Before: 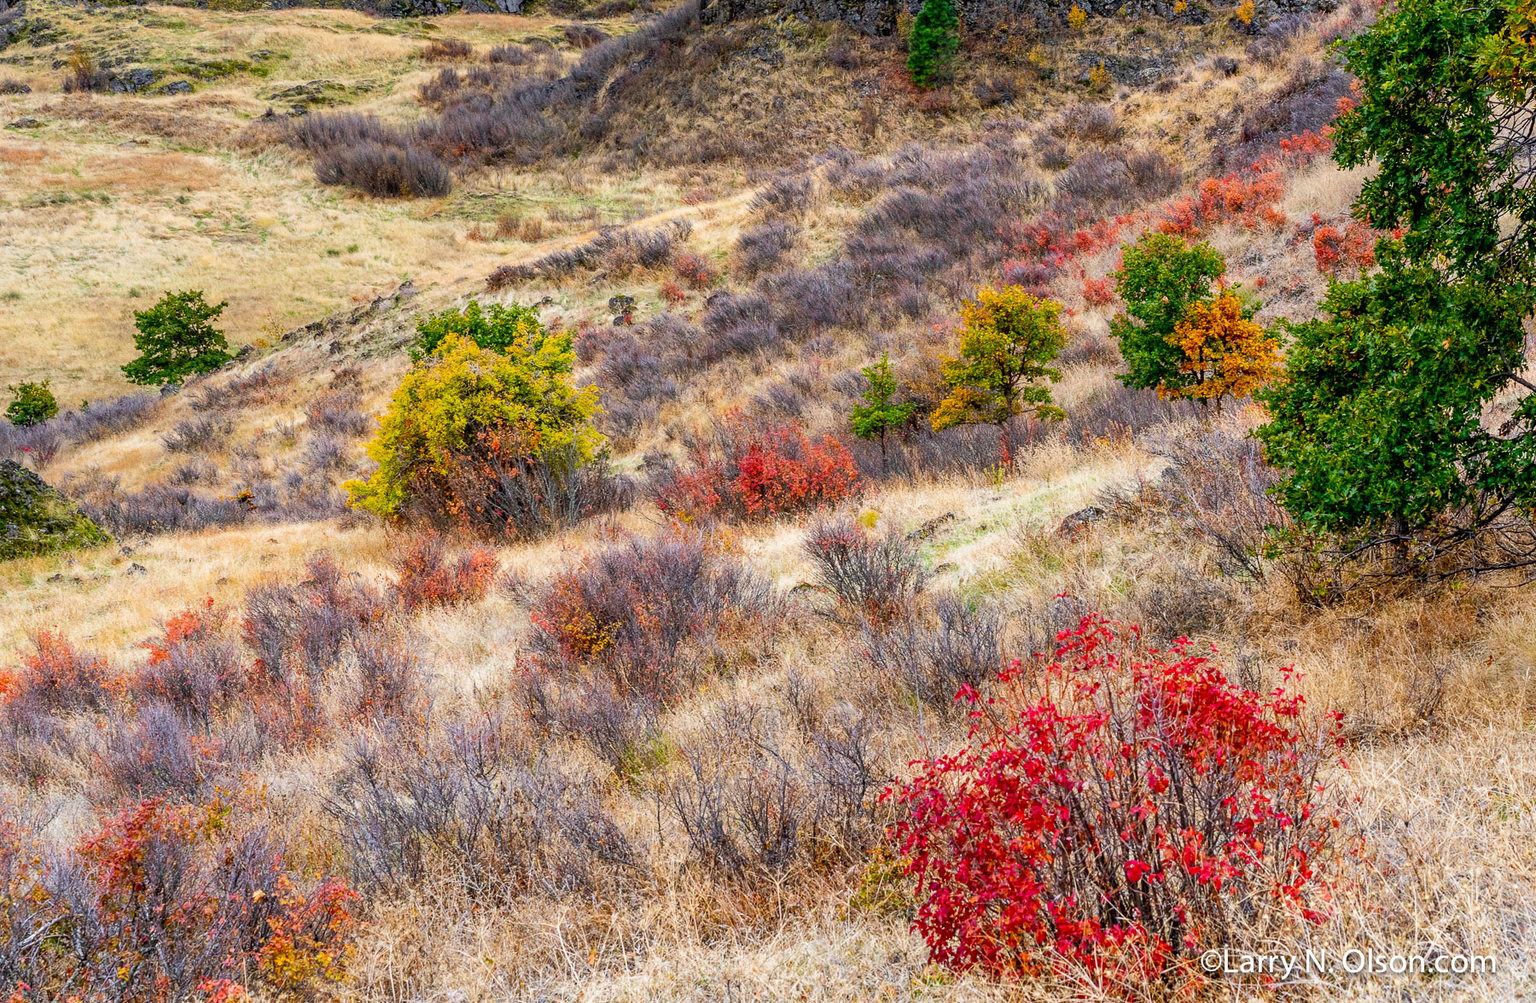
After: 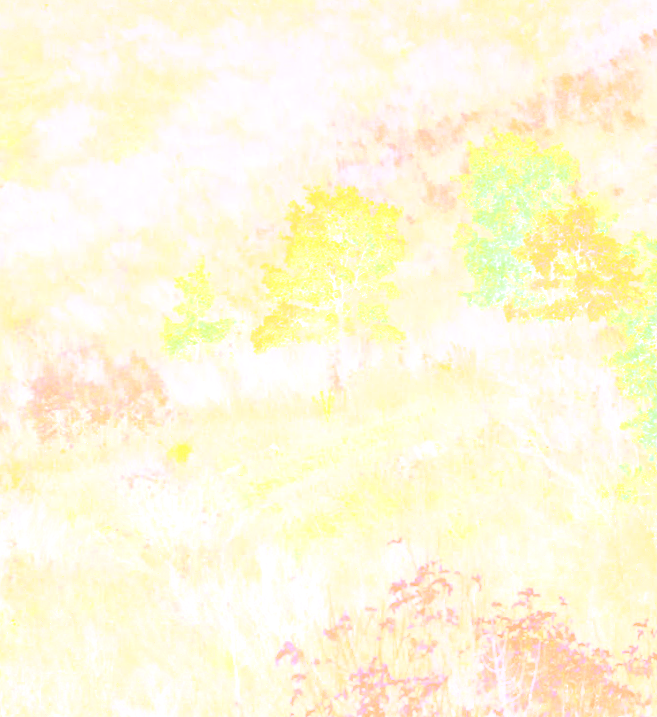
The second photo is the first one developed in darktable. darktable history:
crop and rotate: left 49.936%, top 10.094%, right 13.136%, bottom 24.256%
sharpen: on, module defaults
color contrast: green-magenta contrast 0.96
rotate and perspective: rotation 0.679°, lens shift (horizontal) 0.136, crop left 0.009, crop right 0.991, crop top 0.078, crop bottom 0.95
bloom: size 85%, threshold 5%, strength 85%
